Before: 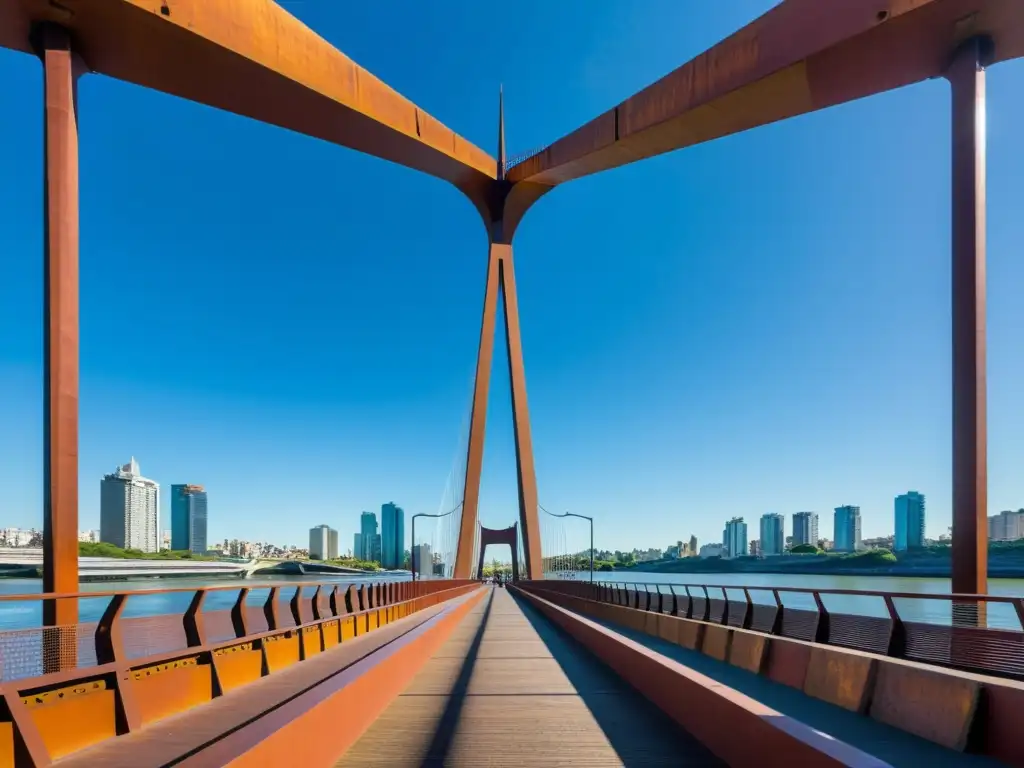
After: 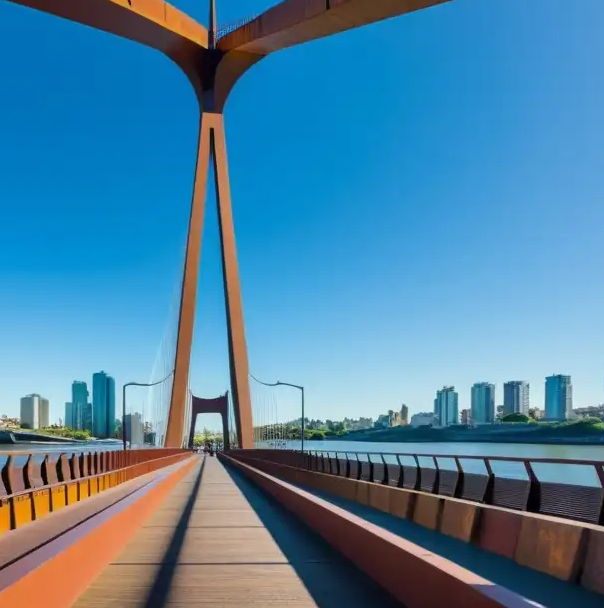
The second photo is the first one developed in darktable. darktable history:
crop and rotate: left 28.315%, top 17.146%, right 12.661%, bottom 3.641%
